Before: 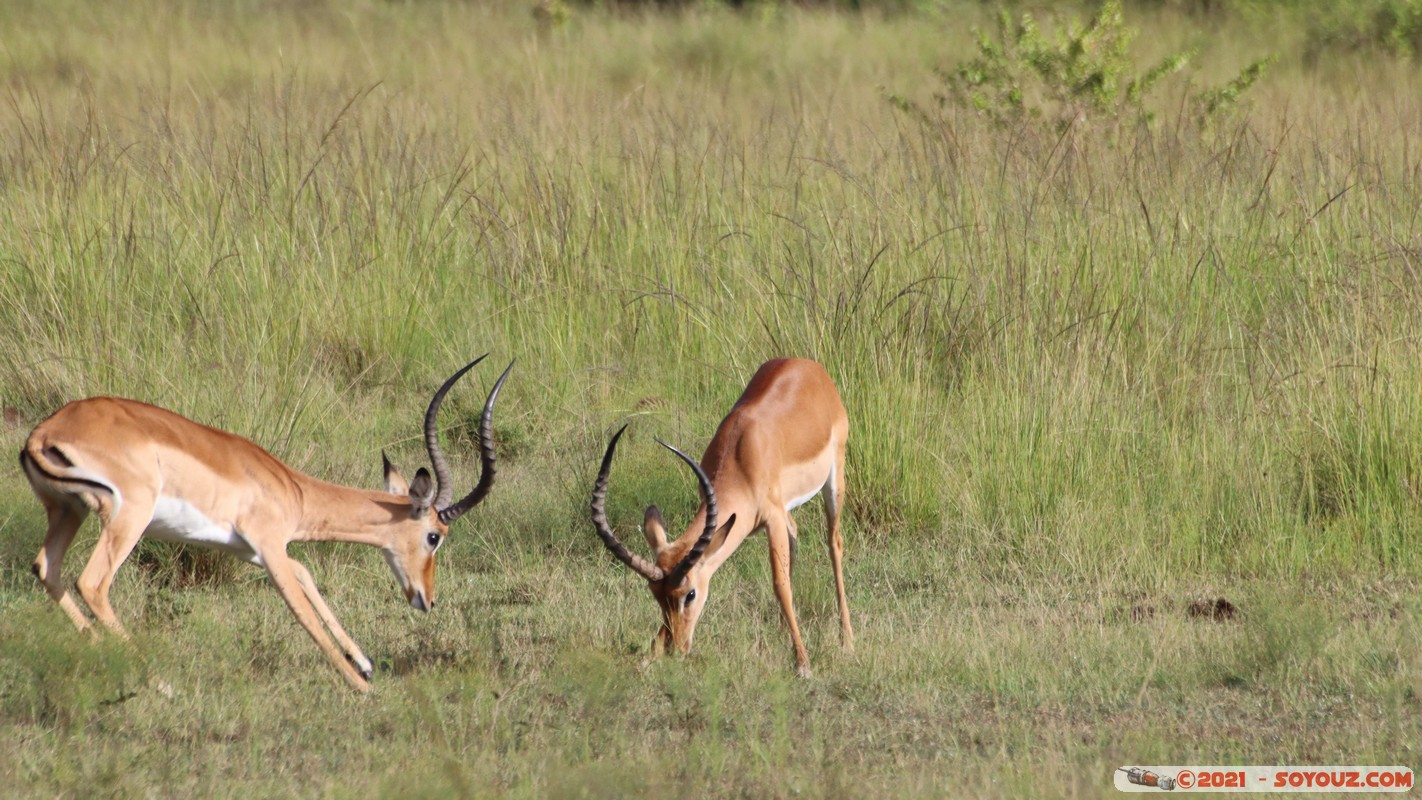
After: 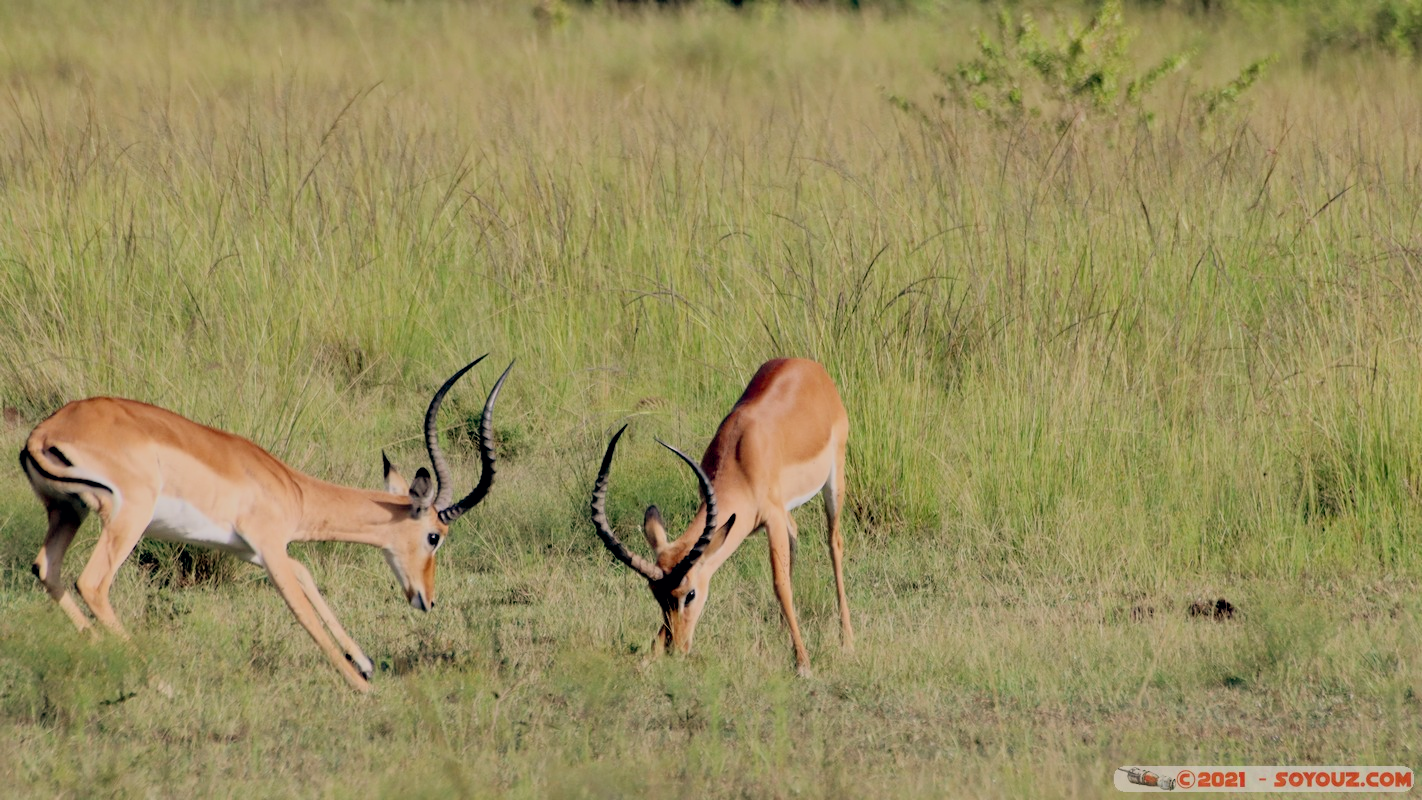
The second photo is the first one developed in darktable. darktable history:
color balance: lift [0.975, 0.993, 1, 1.015], gamma [1.1, 1, 1, 0.945], gain [1, 1.04, 1, 0.95]
filmic rgb: black relative exposure -7.15 EV, white relative exposure 5.36 EV, hardness 3.02, color science v6 (2022)
white balance: emerald 1
